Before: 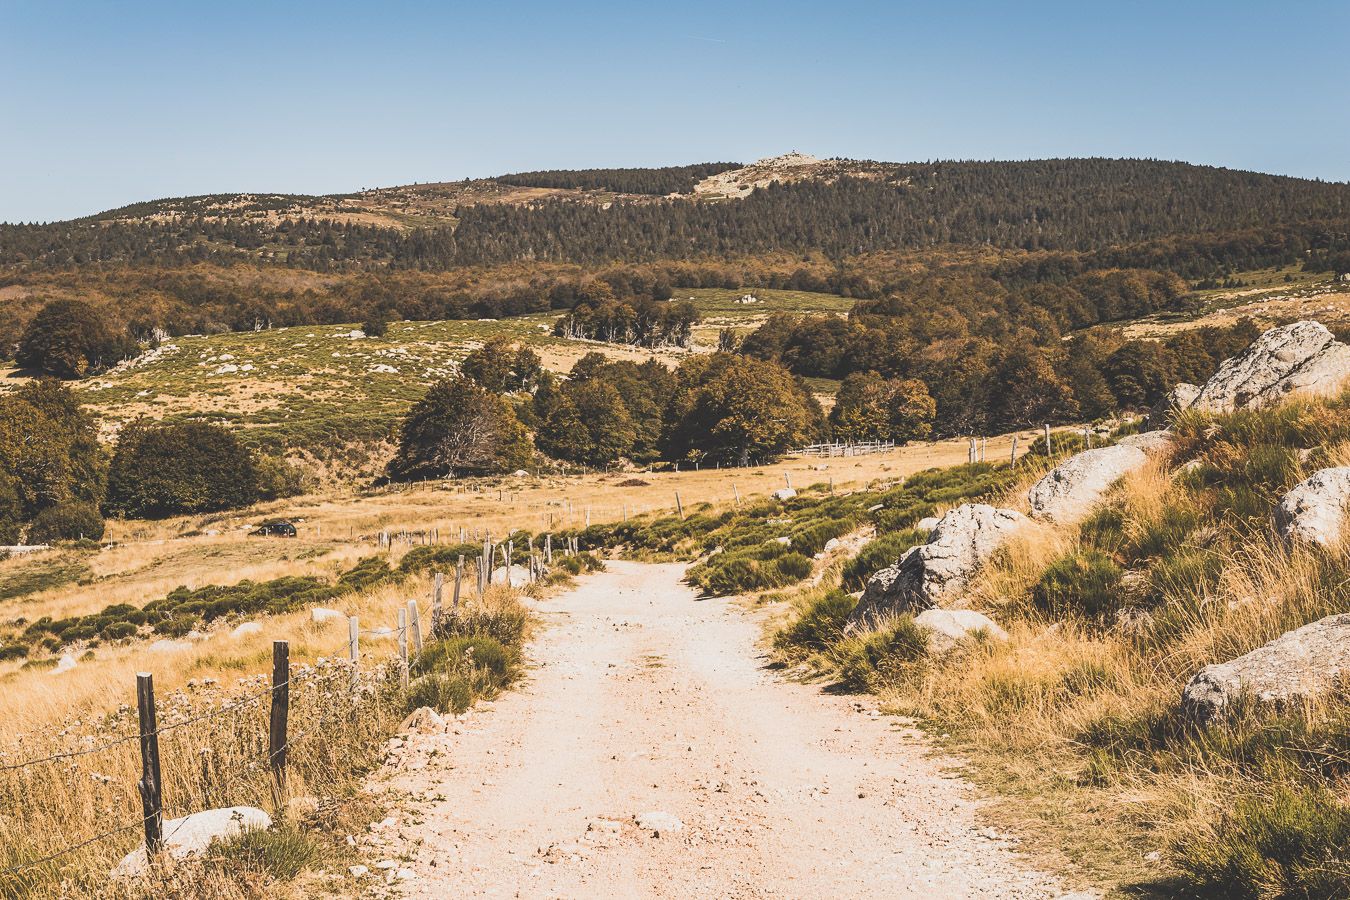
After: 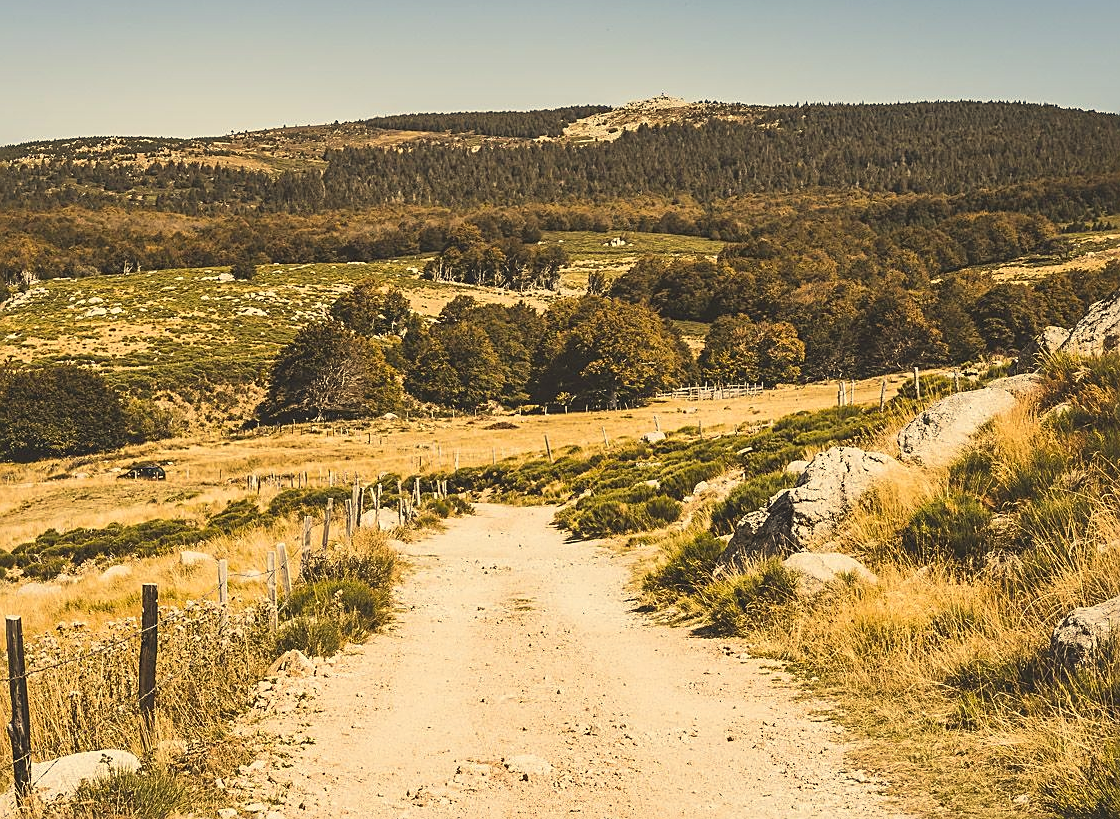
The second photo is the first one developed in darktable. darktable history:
crop: left 9.775%, top 6.343%, right 7.252%, bottom 2.616%
color correction: highlights a* 2.35, highlights b* 22.53
sharpen: on, module defaults
local contrast: mode bilateral grid, contrast 19, coarseness 51, detail 119%, midtone range 0.2
